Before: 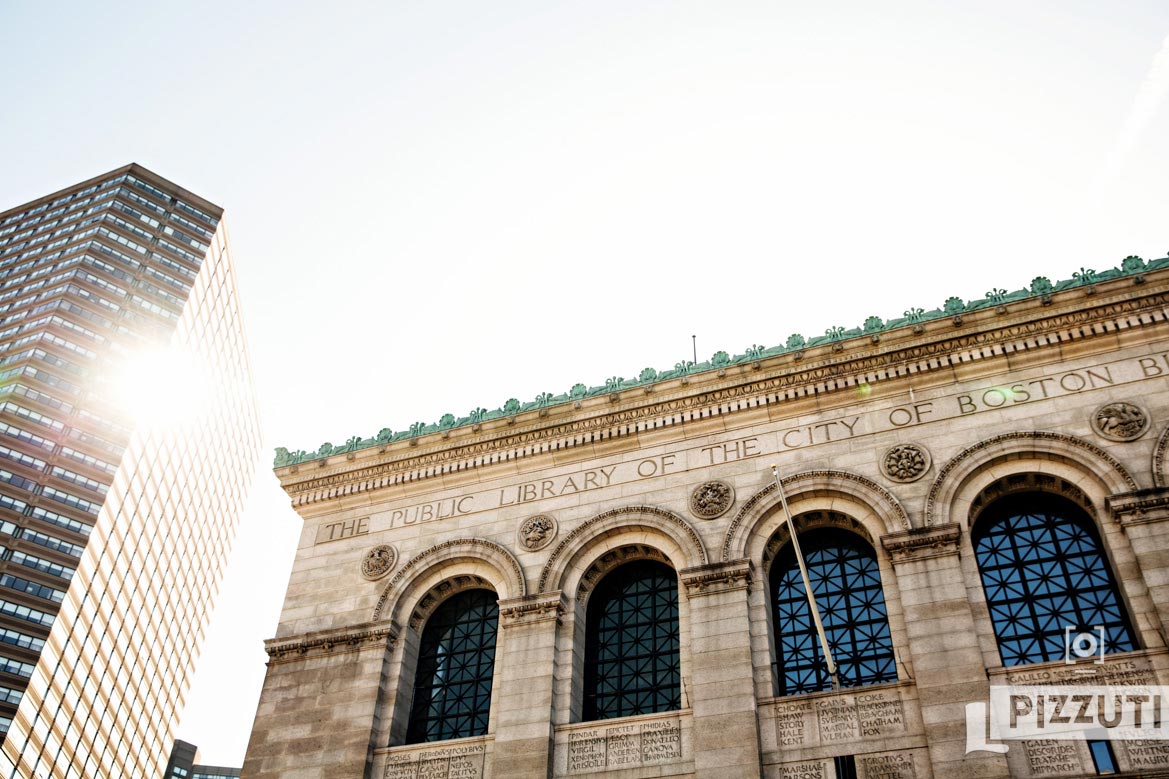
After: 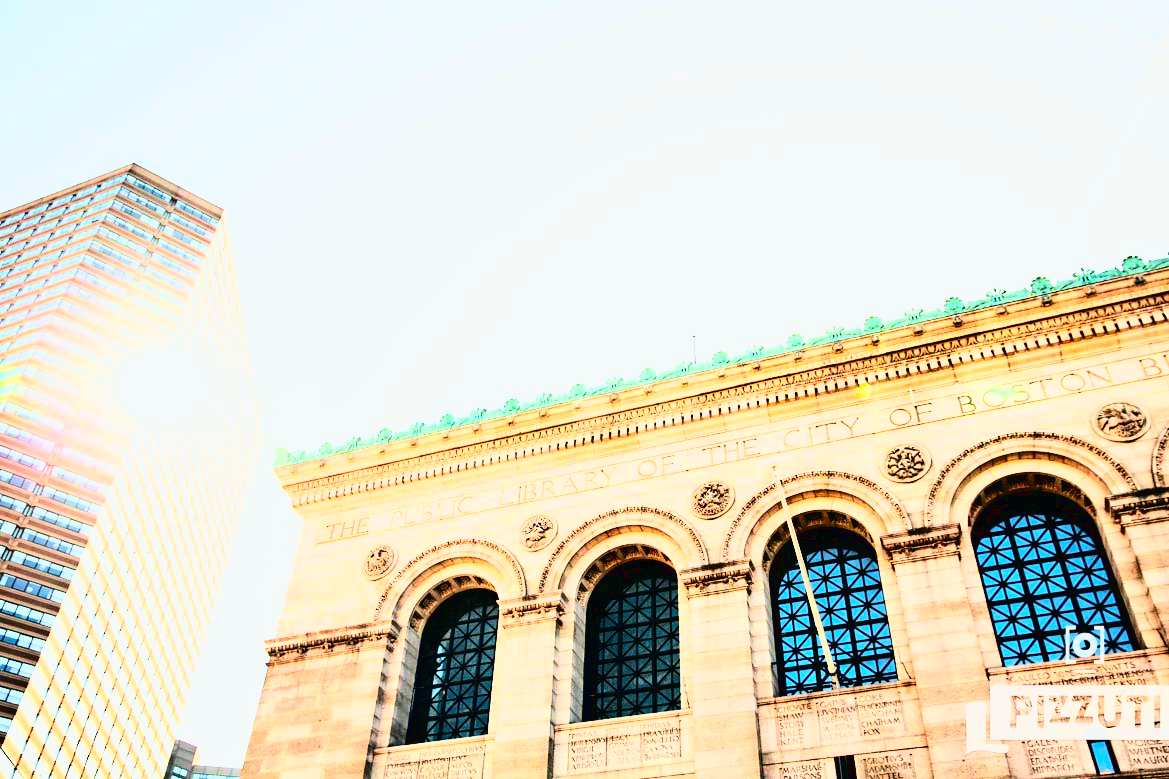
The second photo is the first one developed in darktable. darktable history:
tone curve: curves: ch0 [(0, 0.011) (0.139, 0.106) (0.295, 0.271) (0.499, 0.523) (0.739, 0.782) (0.857, 0.879) (1, 0.967)]; ch1 [(0, 0) (0.291, 0.229) (0.394, 0.365) (0.469, 0.456) (0.507, 0.504) (0.527, 0.546) (0.571, 0.614) (0.725, 0.779) (1, 1)]; ch2 [(0, 0) (0.125, 0.089) (0.35, 0.317) (0.437, 0.42) (0.502, 0.499) (0.537, 0.551) (0.613, 0.636) (1, 1)], color space Lab, independent channels, preserve colors none
color balance rgb: perceptual saturation grading › global saturation 0.96%, perceptual saturation grading › mid-tones 11.793%, perceptual brilliance grading › global brilliance 30.225%
base curve: curves: ch0 [(0, 0.003) (0.001, 0.002) (0.006, 0.004) (0.02, 0.022) (0.048, 0.086) (0.094, 0.234) (0.162, 0.431) (0.258, 0.629) (0.385, 0.8) (0.548, 0.918) (0.751, 0.988) (1, 1)], preserve colors average RGB
